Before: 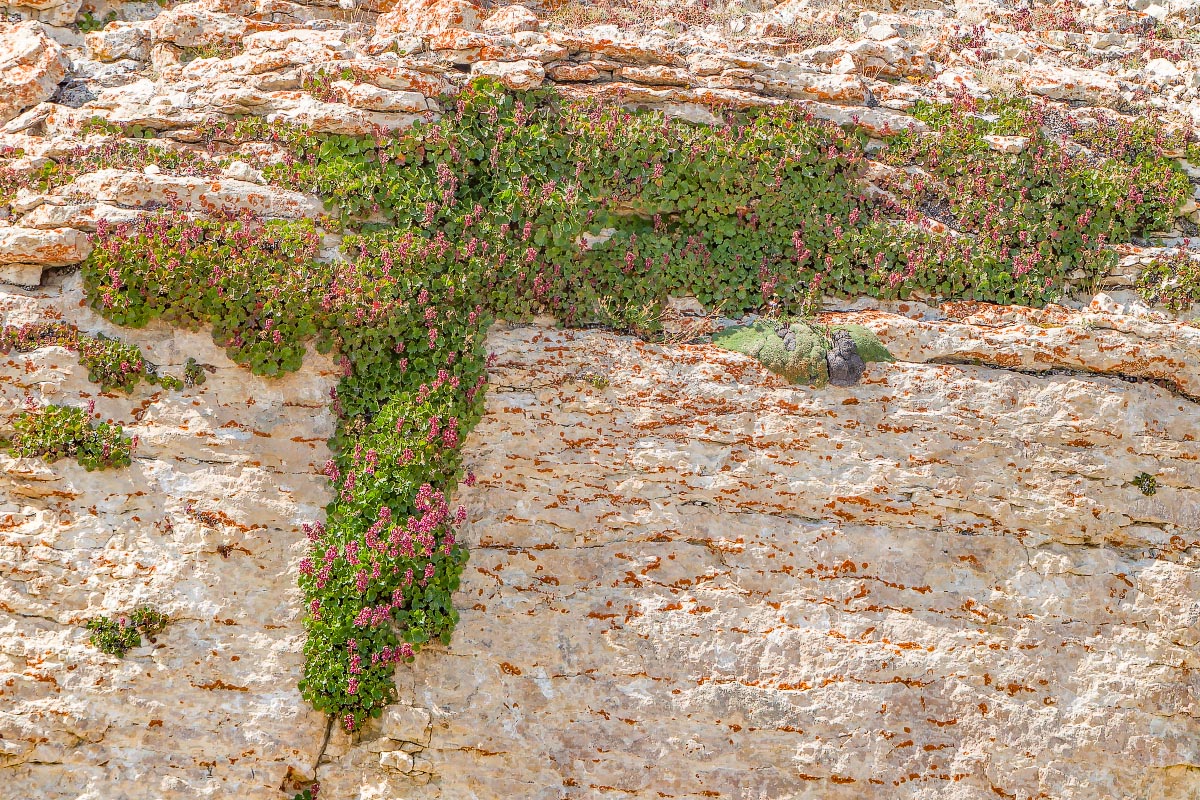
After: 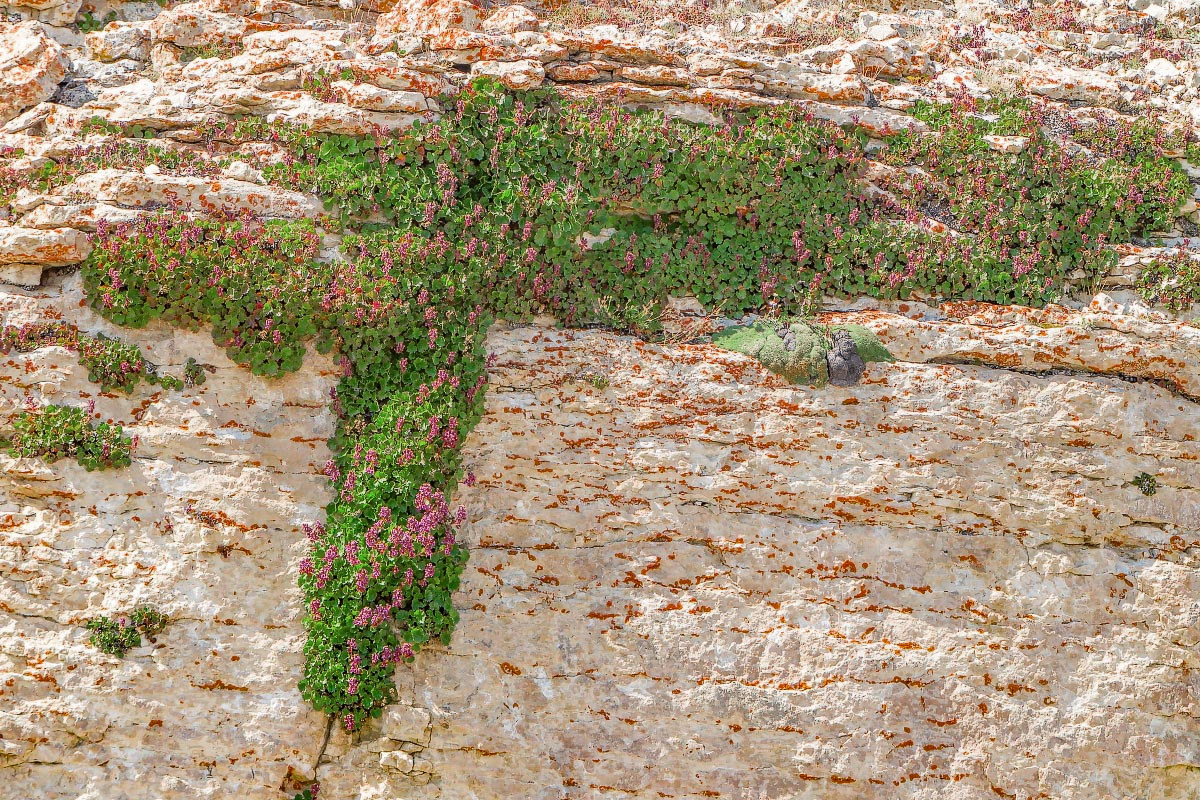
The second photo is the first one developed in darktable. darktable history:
color zones: curves: ch0 [(0.009, 0.528) (0.136, 0.6) (0.255, 0.586) (0.39, 0.528) (0.522, 0.584) (0.686, 0.736) (0.849, 0.561)]; ch1 [(0.045, 0.781) (0.14, 0.416) (0.257, 0.695) (0.442, 0.032) (0.738, 0.338) (0.818, 0.632) (0.891, 0.741) (1, 0.704)]; ch2 [(0, 0.667) (0.141, 0.52) (0.26, 0.37) (0.474, 0.432) (0.743, 0.286)], mix -137.49%
tone equalizer: smoothing diameter 24.88%, edges refinement/feathering 13.23, preserve details guided filter
